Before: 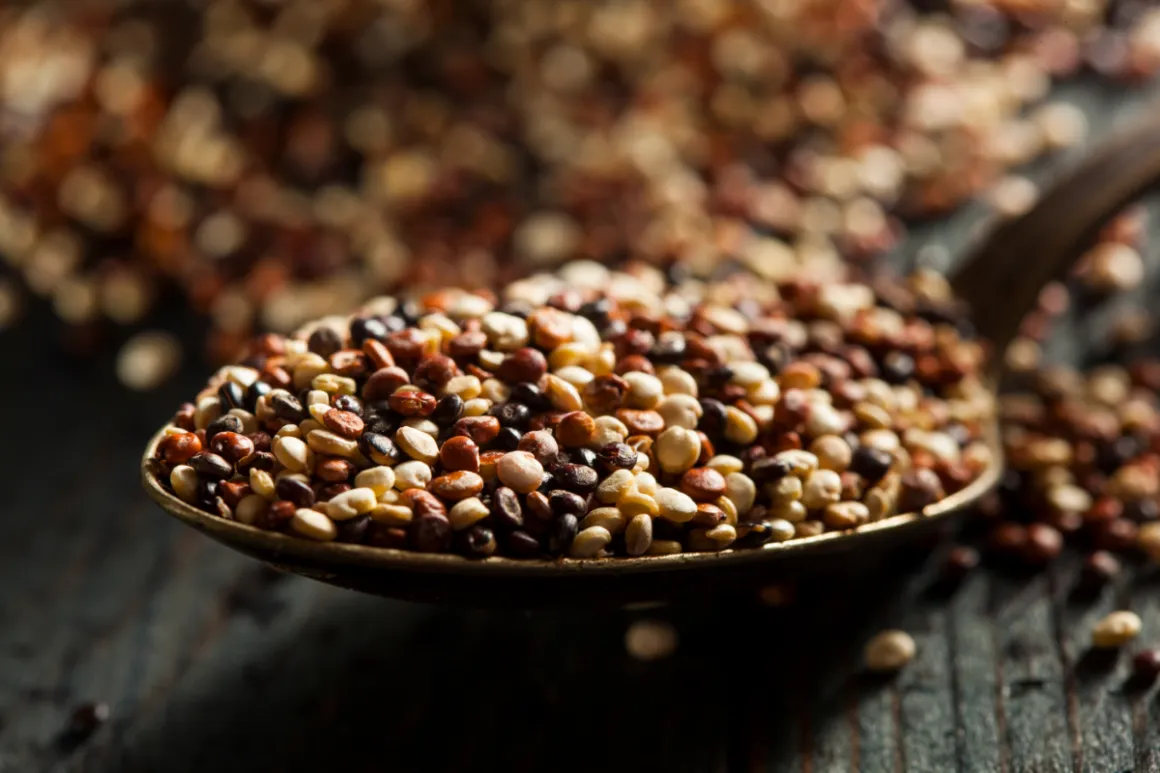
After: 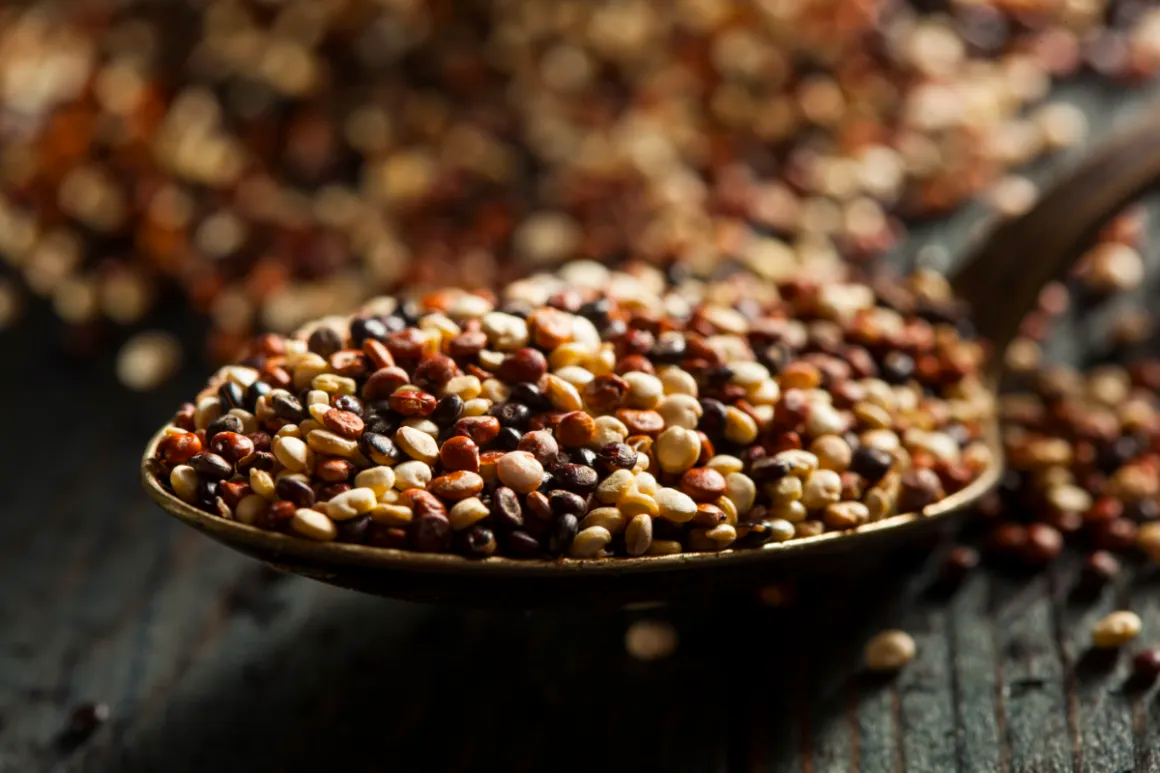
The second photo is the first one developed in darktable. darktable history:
color zones: curves: ch0 [(0, 0.497) (0.143, 0.5) (0.286, 0.5) (0.429, 0.483) (0.571, 0.116) (0.714, -0.006) (0.857, 0.28) (1, 0.497)]
contrast brightness saturation: saturation 0.13
